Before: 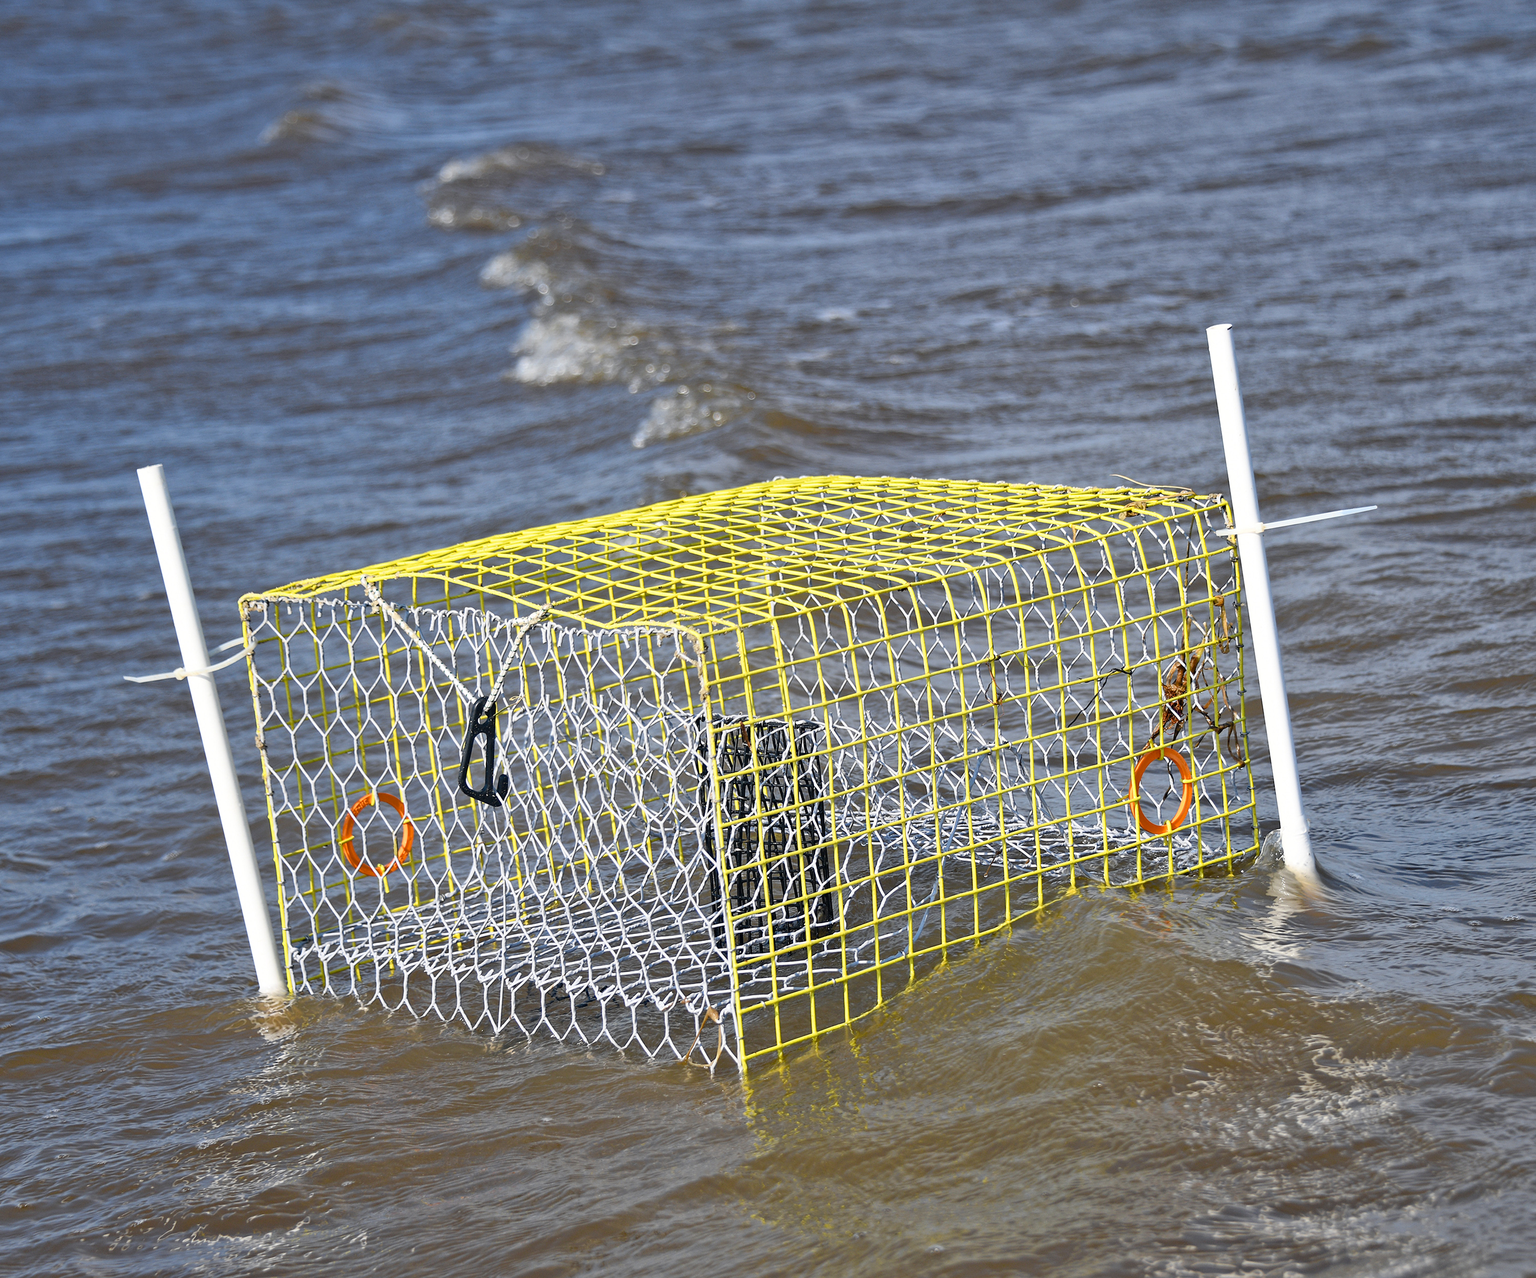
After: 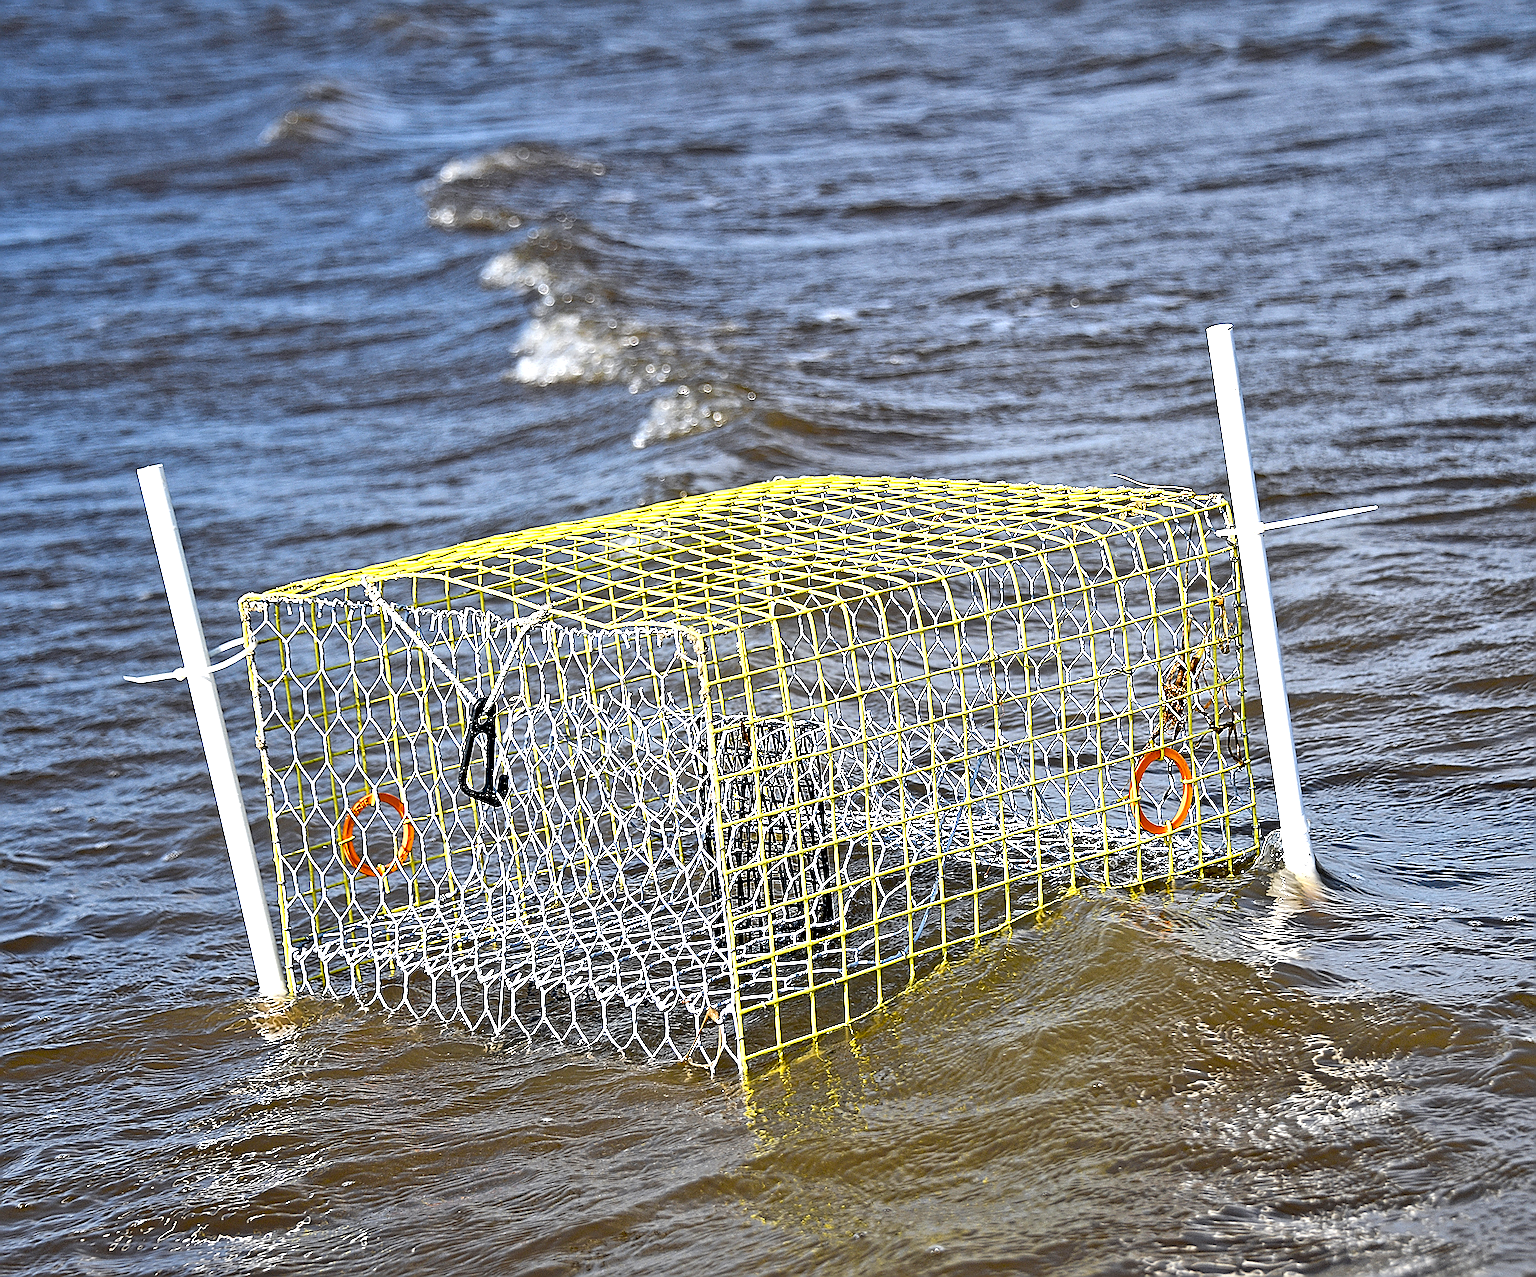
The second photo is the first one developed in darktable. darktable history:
tone equalizer: -8 EV -0.75 EV, -7 EV -0.7 EV, -6 EV -0.6 EV, -5 EV -0.4 EV, -3 EV 0.4 EV, -2 EV 0.6 EV, -1 EV 0.7 EV, +0 EV 0.75 EV, edges refinement/feathering 500, mask exposure compensation -1.57 EV, preserve details no
exposure: black level correction 0.025, exposure 0.182 EV, compensate highlight preservation false
sharpen: amount 1.861
